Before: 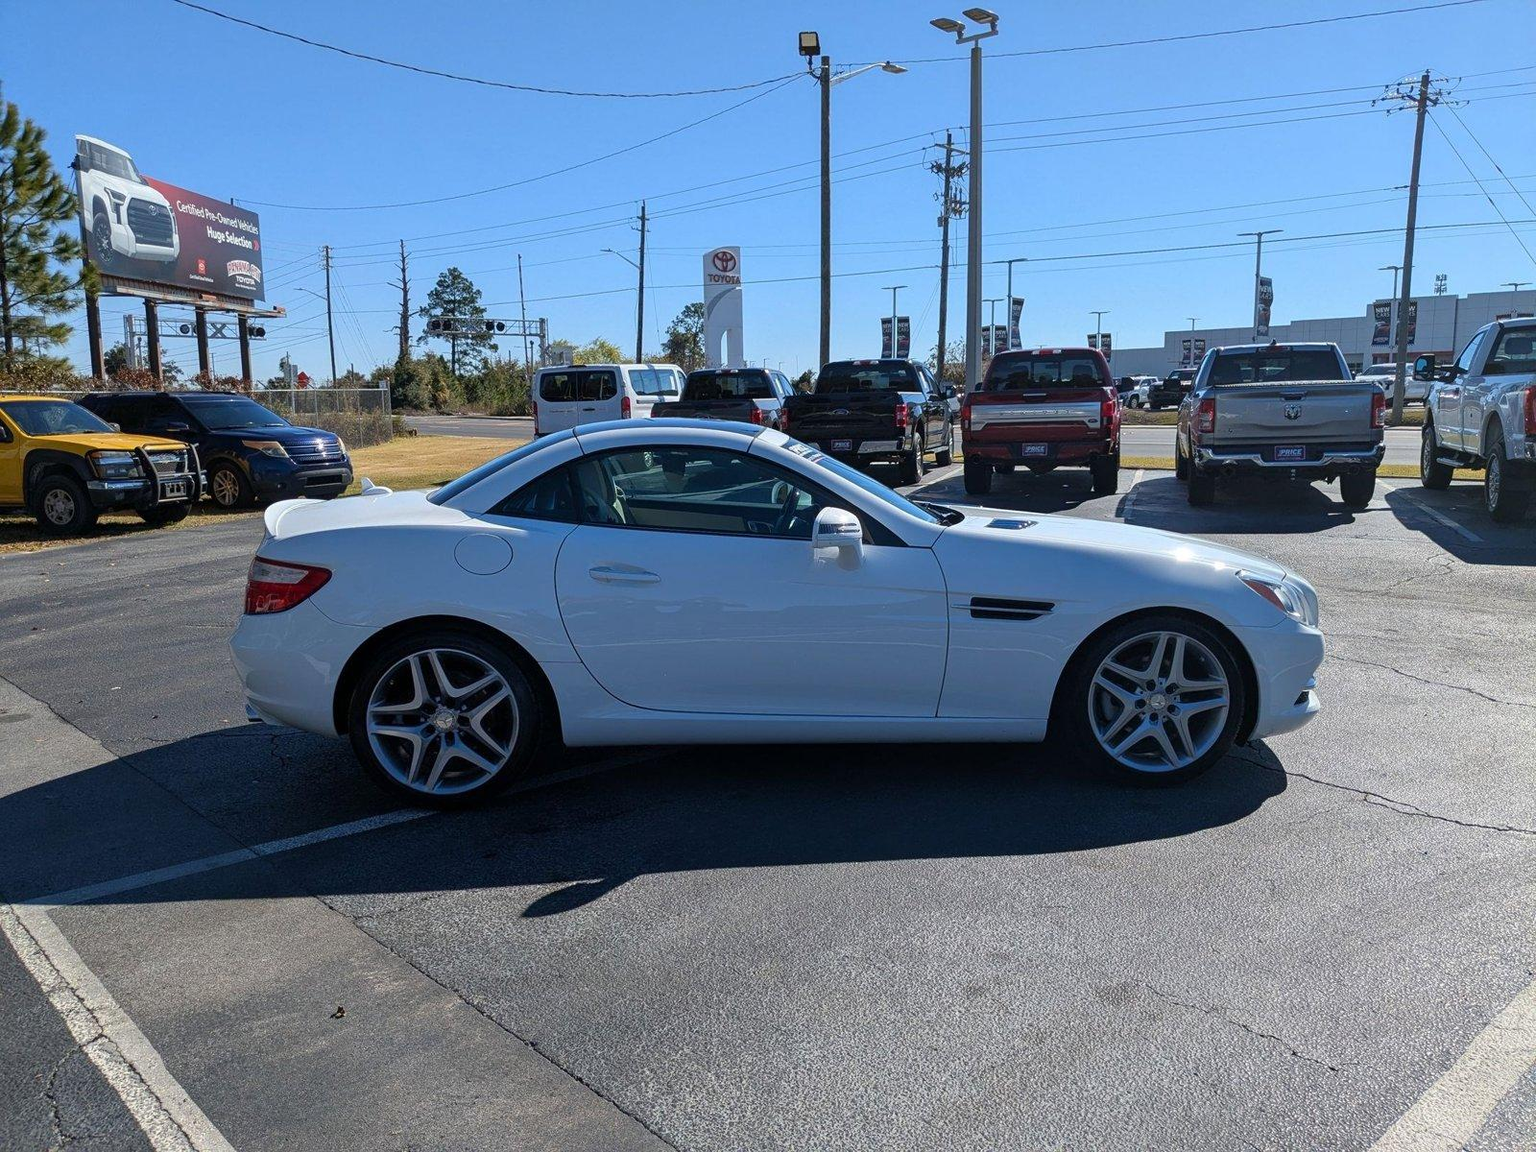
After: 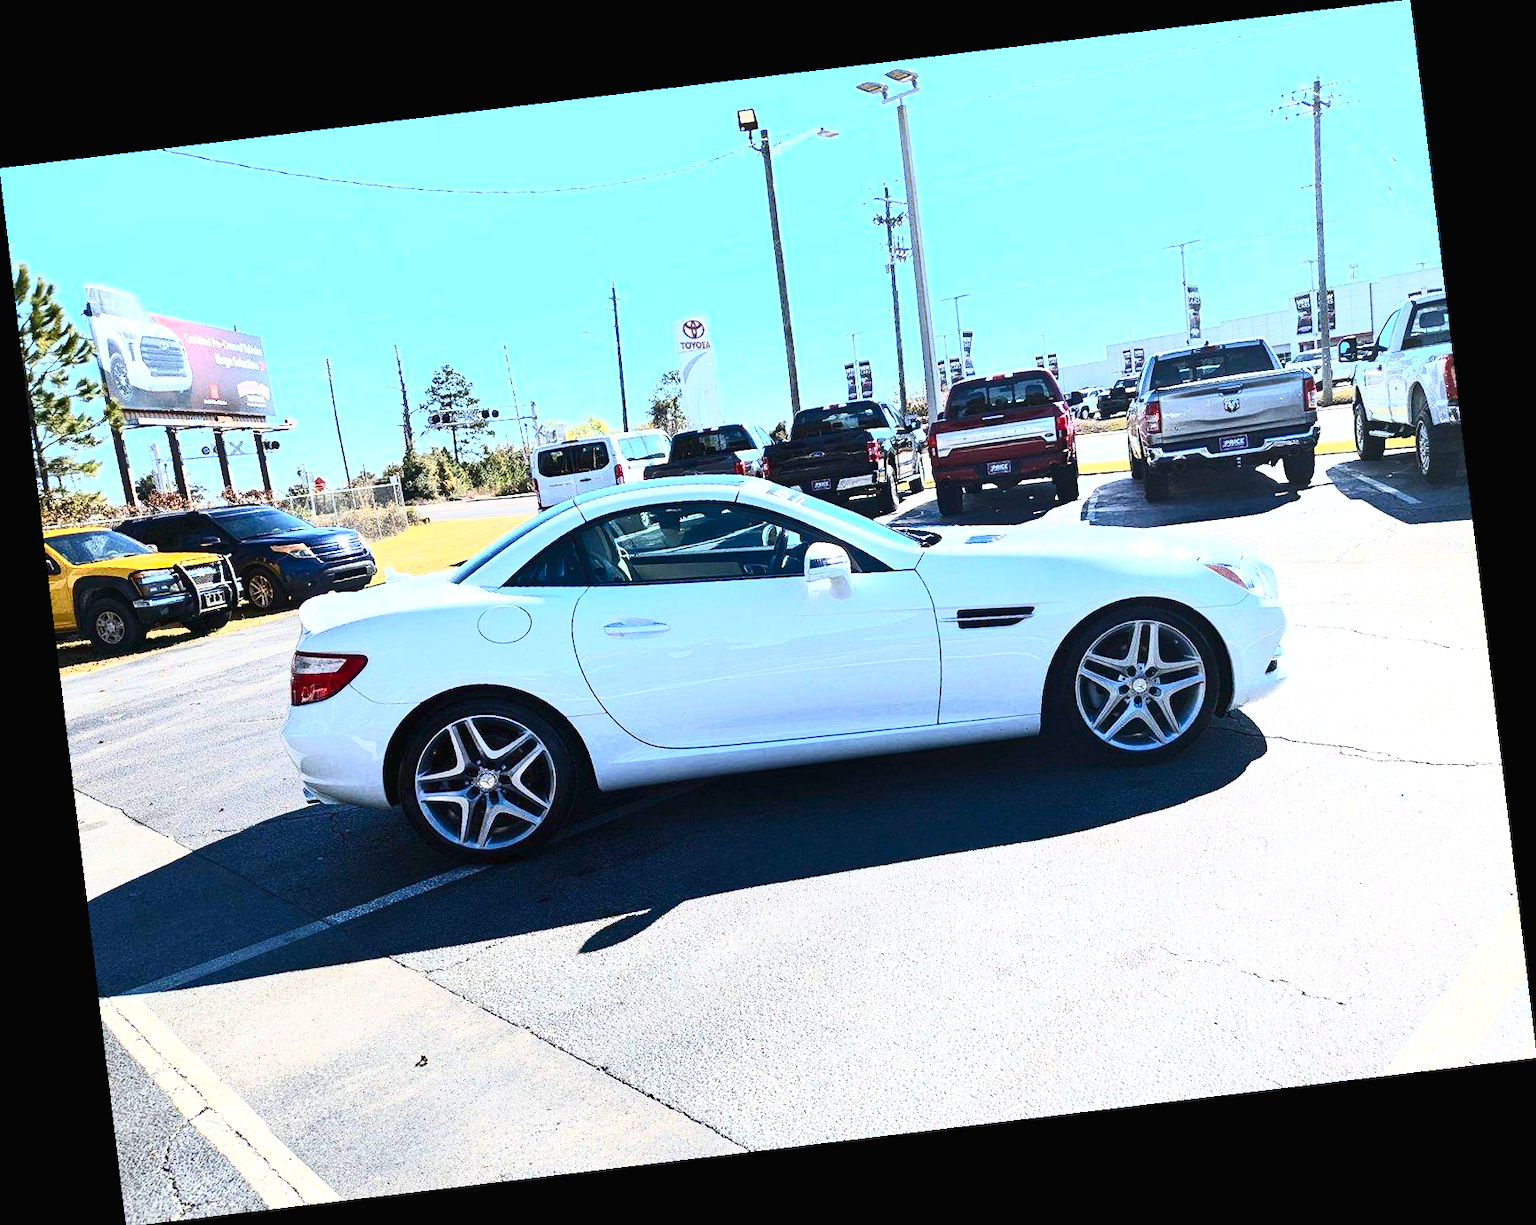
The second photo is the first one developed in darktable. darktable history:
contrast brightness saturation: contrast 0.62, brightness 0.34, saturation 0.14
rotate and perspective: rotation -6.83°, automatic cropping off
exposure: black level correction 0, exposure 1.3 EV, compensate highlight preservation false
